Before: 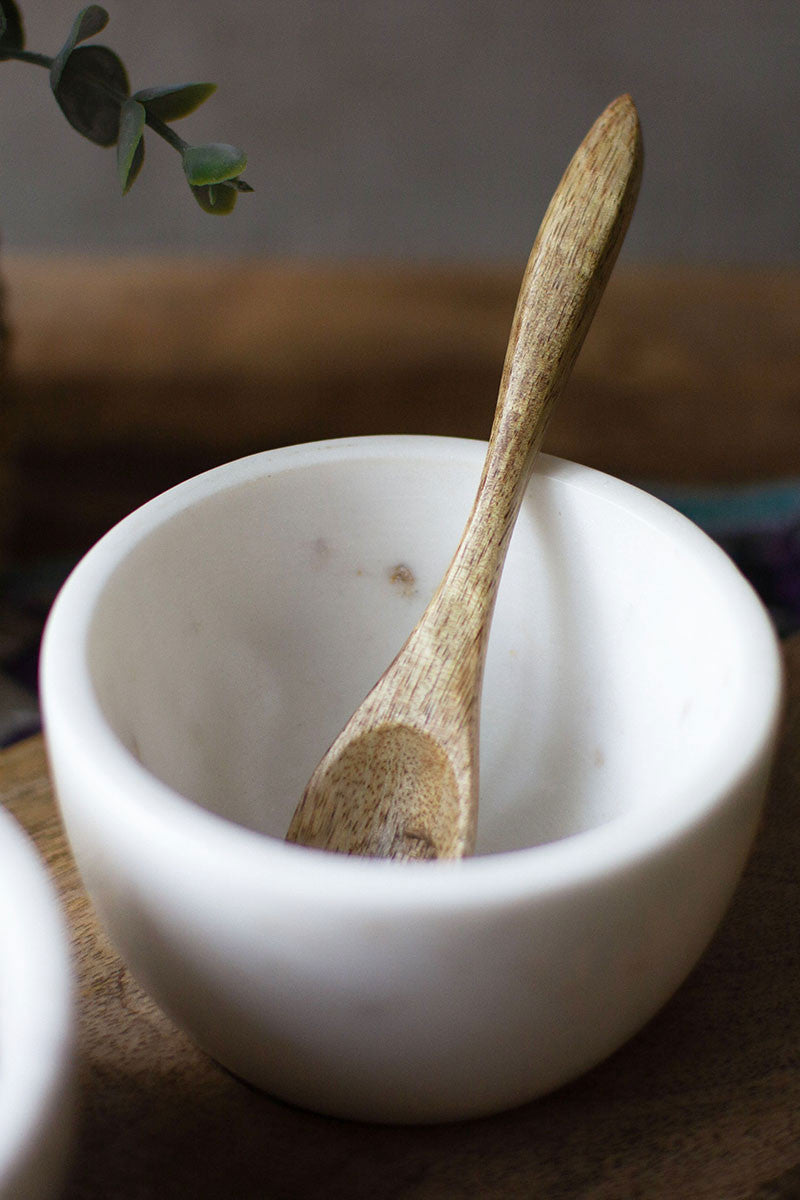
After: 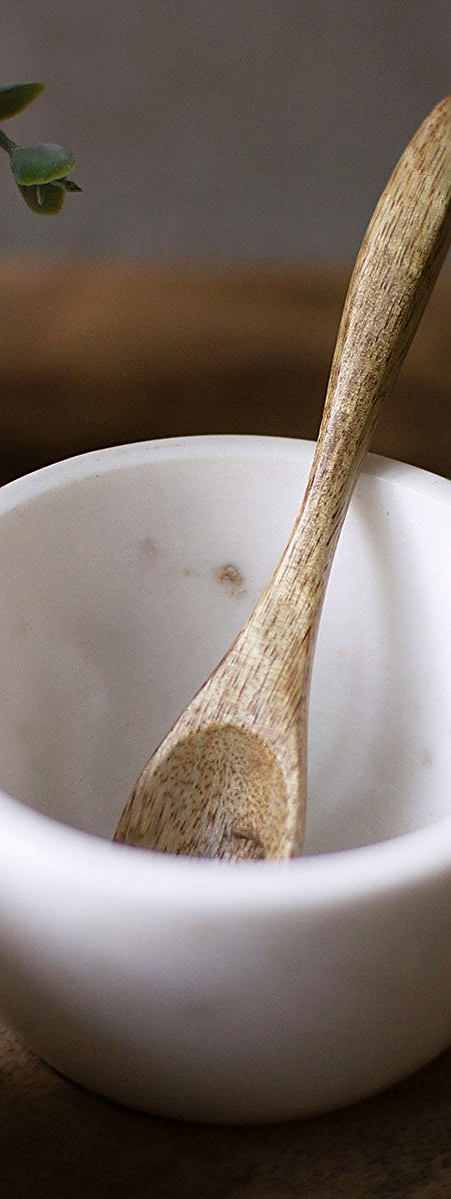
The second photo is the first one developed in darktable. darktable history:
sharpen: on, module defaults
crop: left 21.592%, right 22.021%, bottom 0.009%
color correction: highlights a* 2.96, highlights b* -1.18, shadows a* -0.072, shadows b* 1.77, saturation 0.983
